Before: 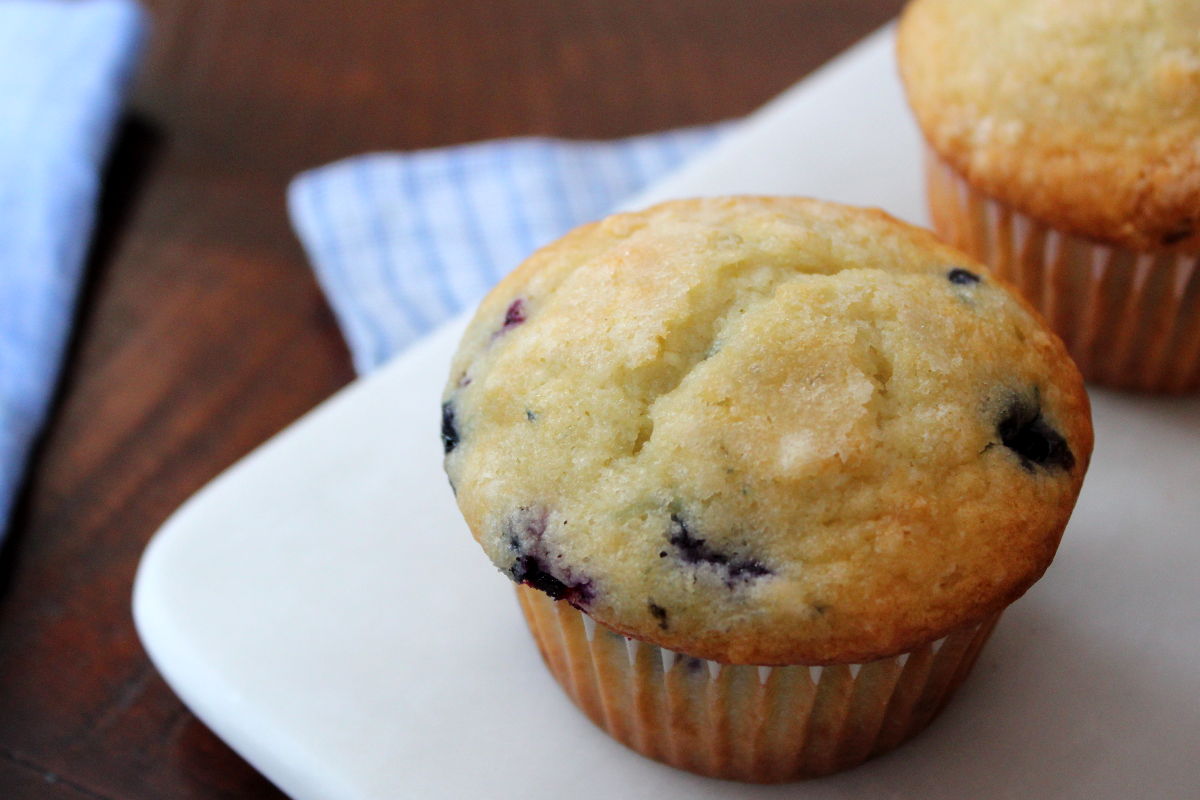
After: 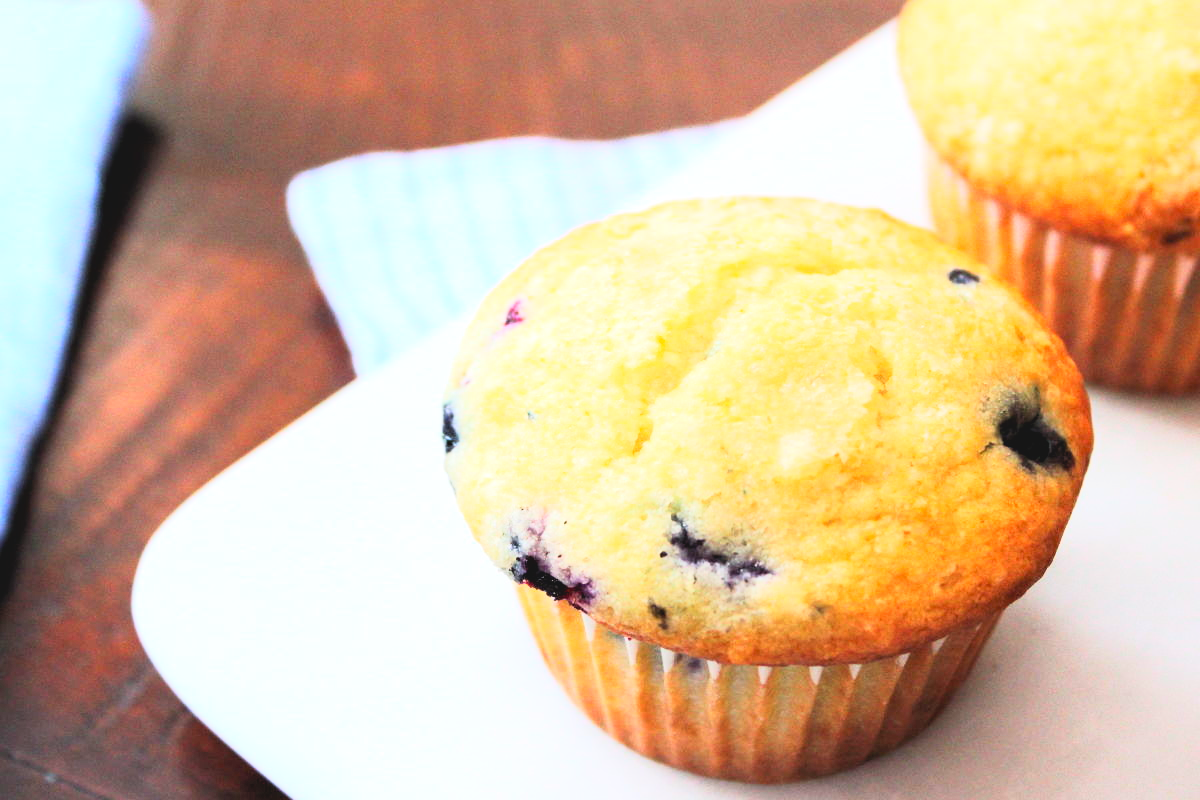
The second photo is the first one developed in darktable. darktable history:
contrast brightness saturation: contrast -0.1, brightness 0.05, saturation 0.08
base curve: curves: ch0 [(0, 0) (0.005, 0.002) (0.193, 0.295) (0.399, 0.664) (0.75, 0.928) (1, 1)]
exposure: black level correction 0, exposure 1.388 EV, compensate exposure bias true, compensate highlight preservation false
tone curve: curves: ch0 [(0, 0) (0.003, 0.003) (0.011, 0.011) (0.025, 0.026) (0.044, 0.046) (0.069, 0.071) (0.1, 0.103) (0.136, 0.14) (0.177, 0.183) (0.224, 0.231) (0.277, 0.286) (0.335, 0.346) (0.399, 0.412) (0.468, 0.483) (0.543, 0.56) (0.623, 0.643) (0.709, 0.732) (0.801, 0.826) (0.898, 0.917) (1, 1)], preserve colors none
